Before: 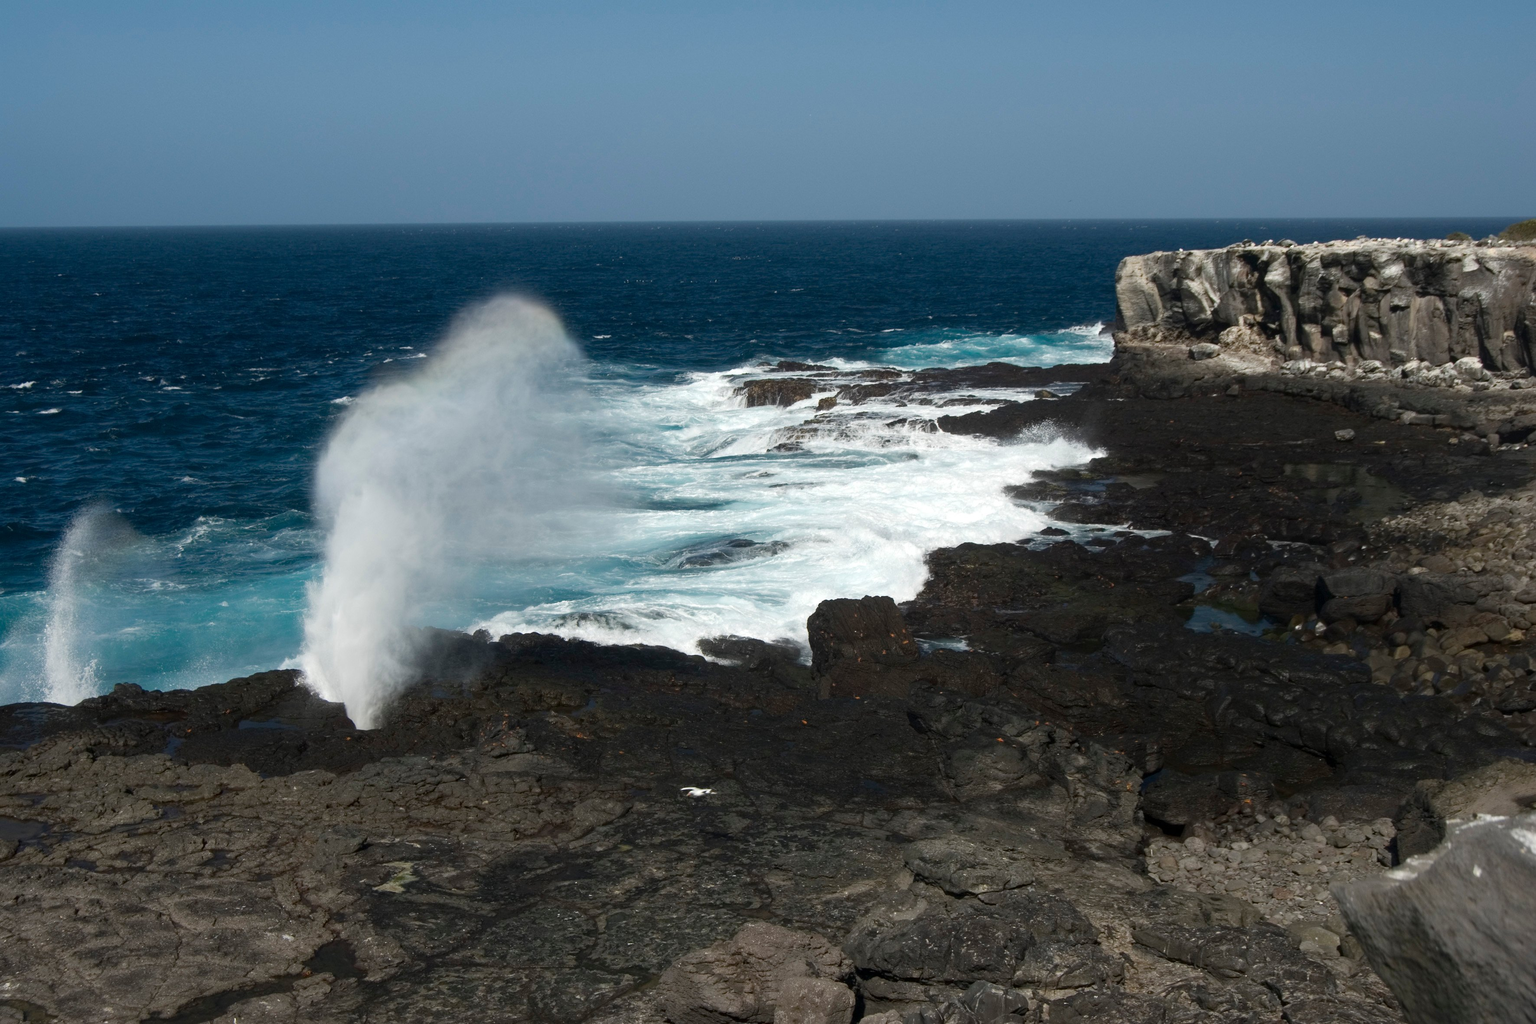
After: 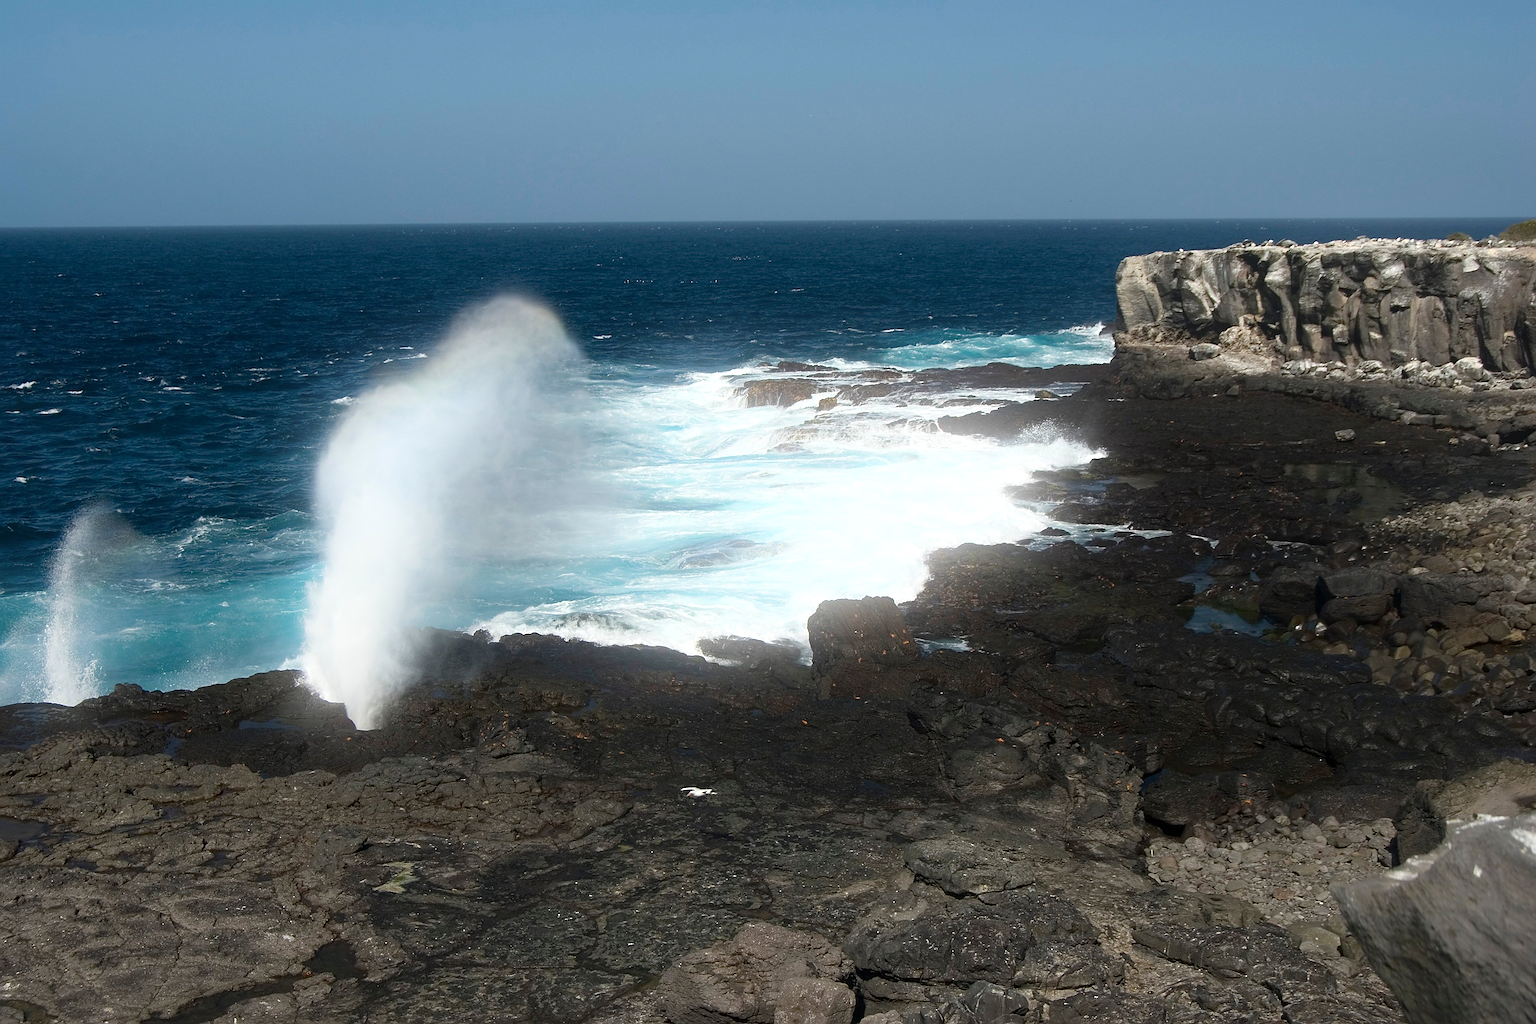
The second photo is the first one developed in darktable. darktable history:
bloom: threshold 82.5%, strength 16.25%
exposure: exposure 0.2 EV, compensate highlight preservation false
tone equalizer: on, module defaults
sharpen: radius 1.4, amount 1.25, threshold 0.7
